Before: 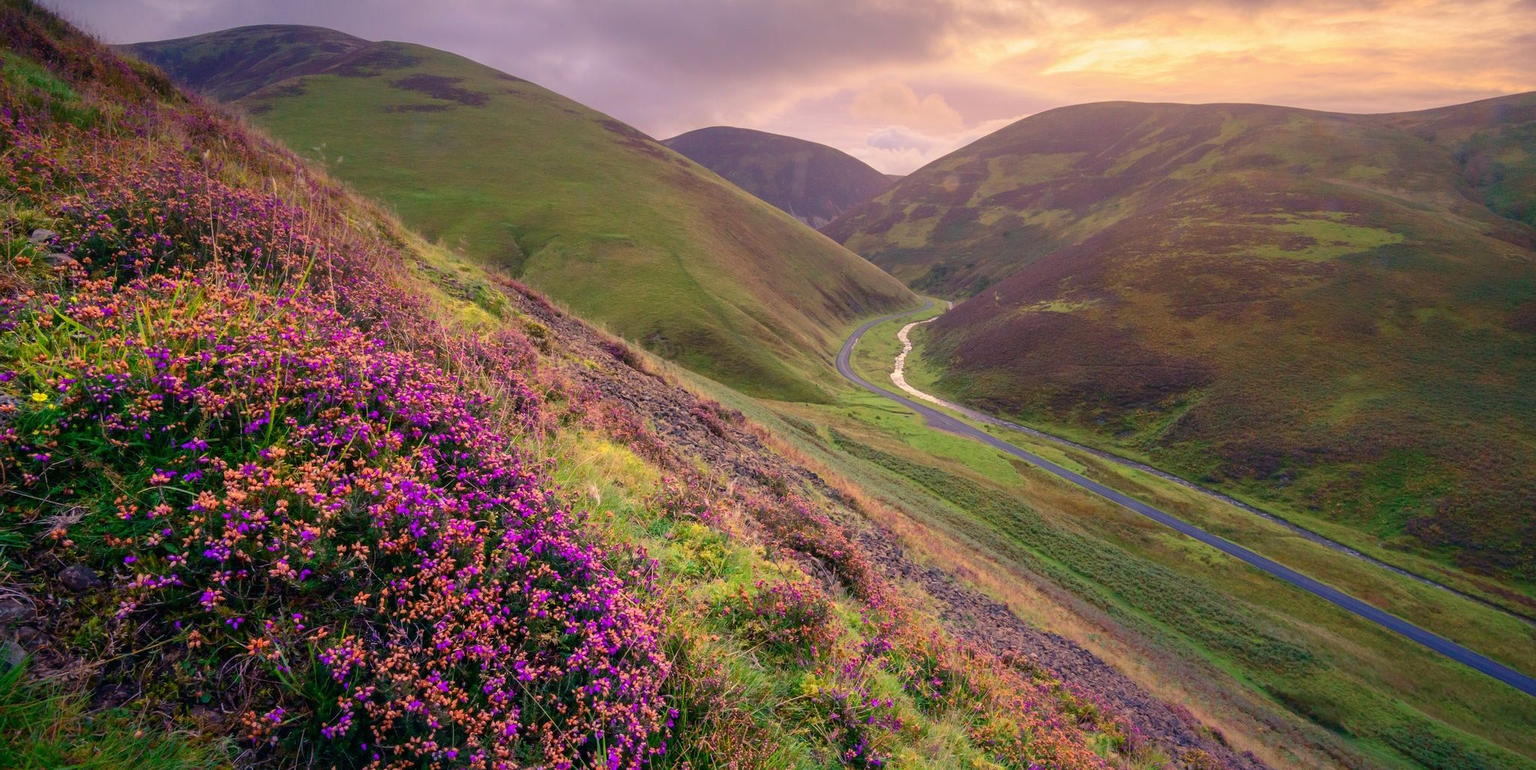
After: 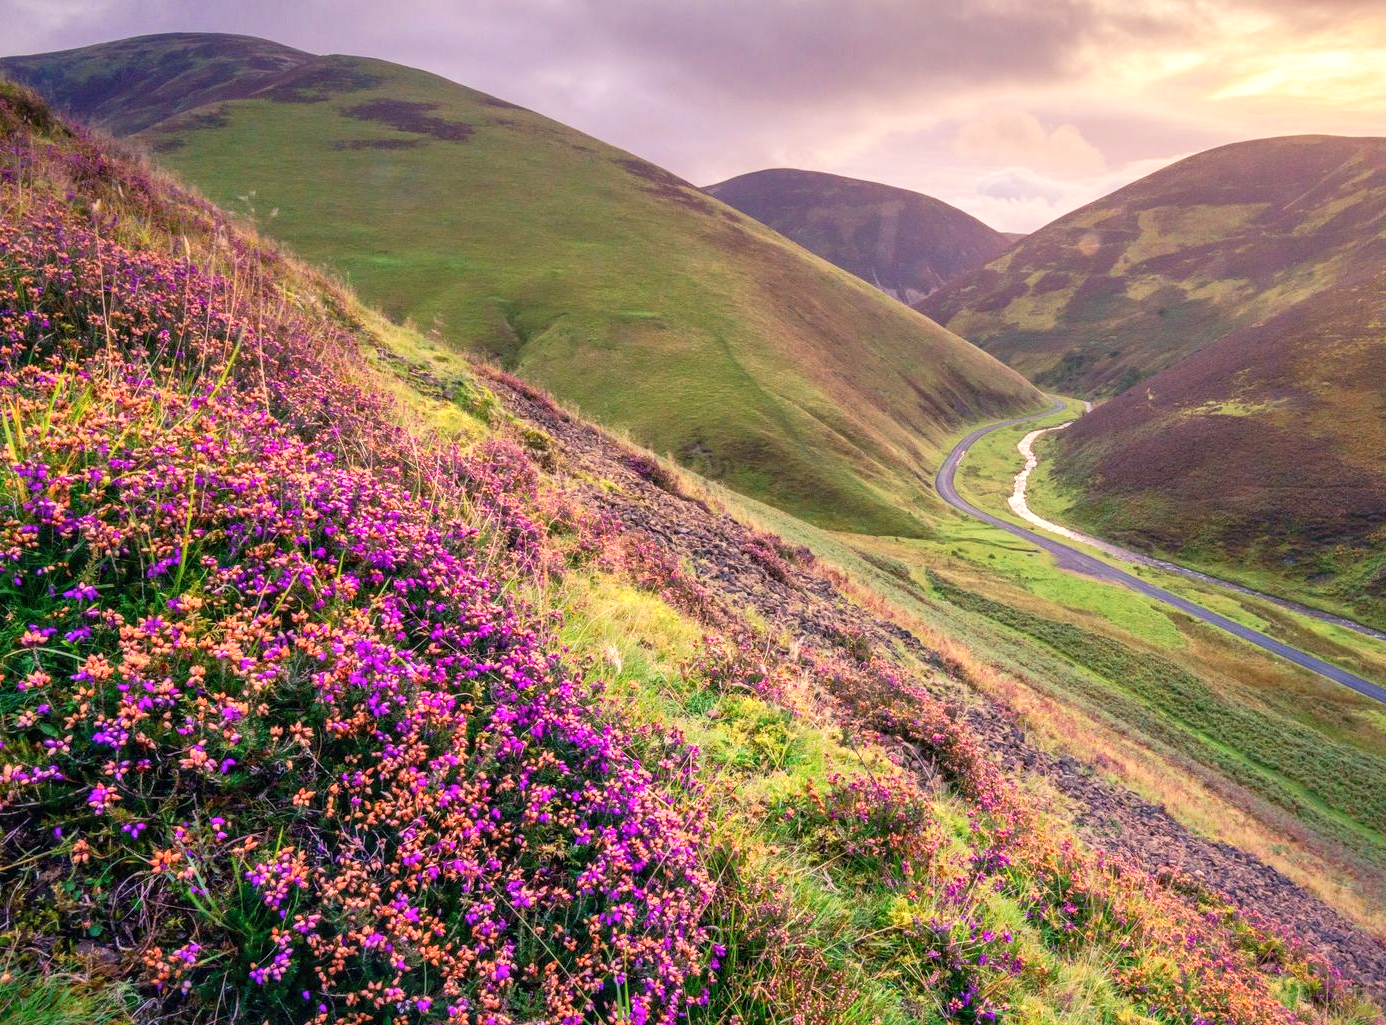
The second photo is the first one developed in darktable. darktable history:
crop and rotate: left 8.755%, right 23.563%
local contrast: on, module defaults
tone curve: curves: ch0 [(0.003, 0.029) (0.188, 0.252) (0.46, 0.56) (0.608, 0.748) (0.871, 0.955) (1, 1)]; ch1 [(0, 0) (0.35, 0.356) (0.45, 0.453) (0.508, 0.515) (0.618, 0.634) (1, 1)]; ch2 [(0, 0) (0.456, 0.469) (0.5, 0.5) (0.634, 0.625) (1, 1)], preserve colors none
shadows and highlights: shadows 47.17, highlights -42.53, soften with gaussian
tone equalizer: edges refinement/feathering 500, mask exposure compensation -1.57 EV, preserve details no
